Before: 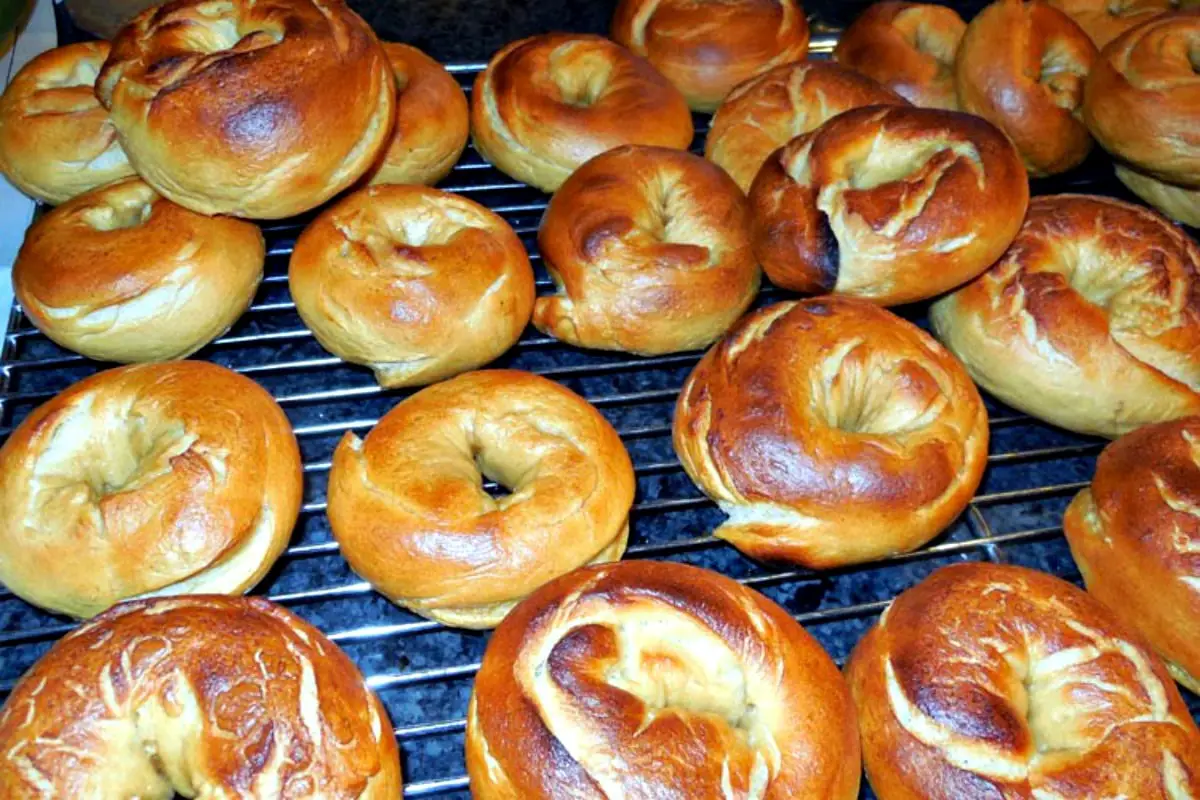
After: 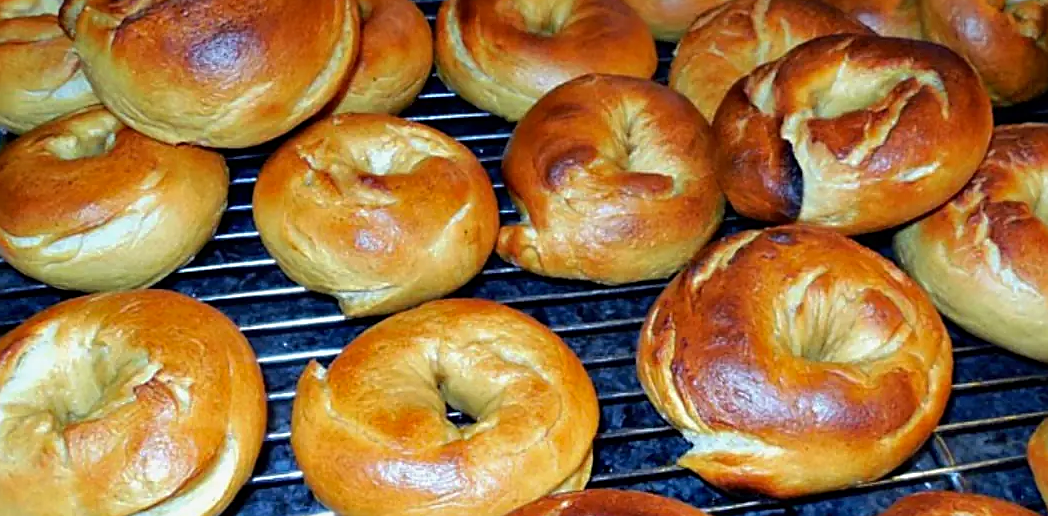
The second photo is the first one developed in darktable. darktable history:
shadows and highlights: shadows -20, white point adjustment -2, highlights -35
crop: left 3.015%, top 8.969%, right 9.647%, bottom 26.457%
sharpen: on, module defaults
